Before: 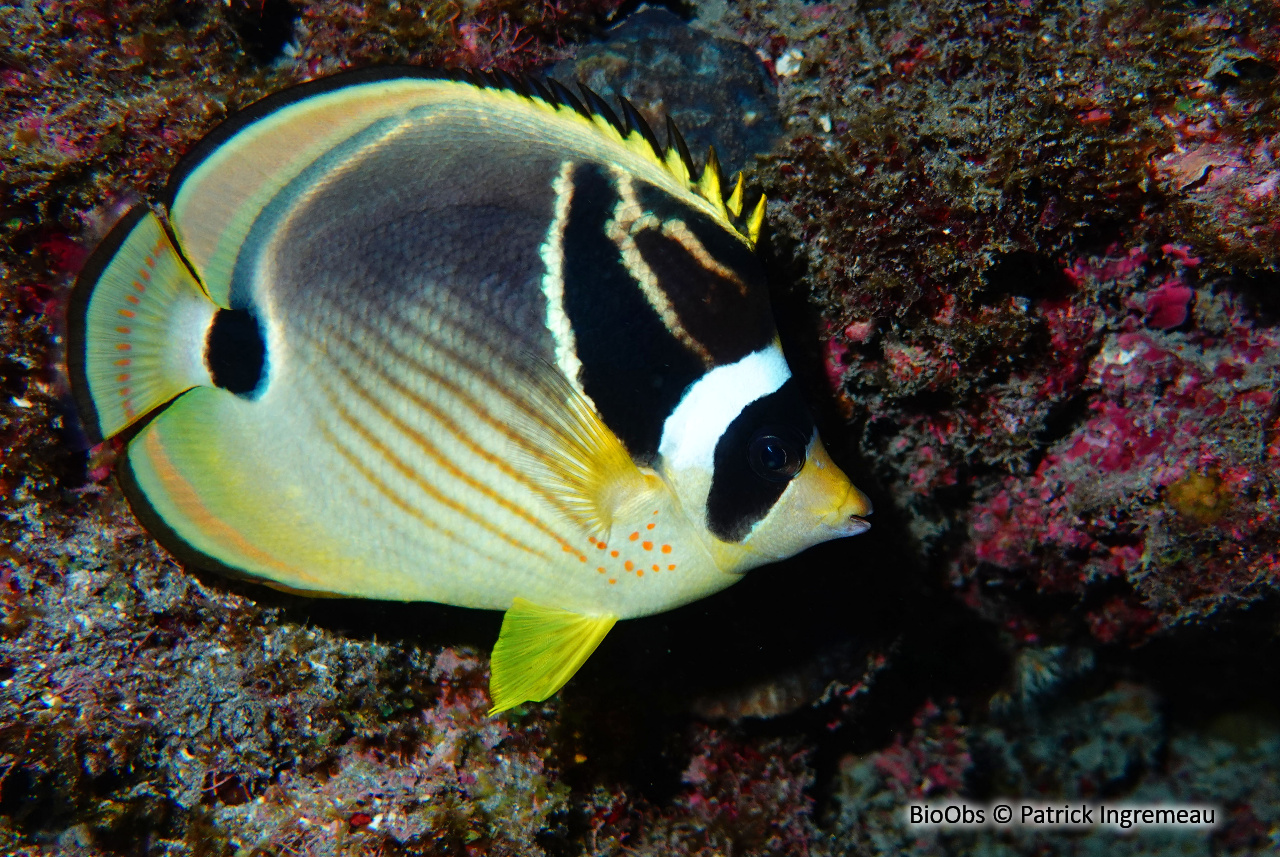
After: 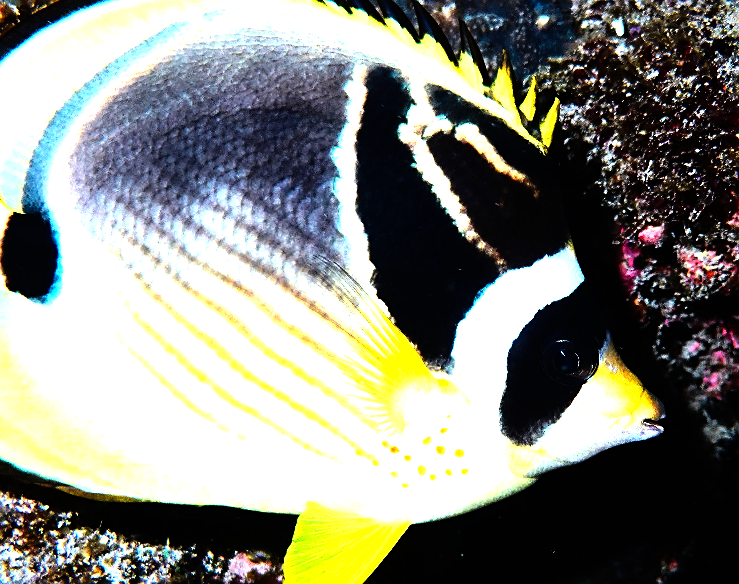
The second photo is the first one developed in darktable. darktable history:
crop: left 16.202%, top 11.208%, right 26.045%, bottom 20.557%
white balance: red 1.042, blue 1.17
rgb curve: curves: ch0 [(0, 0) (0.21, 0.15) (0.24, 0.21) (0.5, 0.75) (0.75, 0.96) (0.89, 0.99) (1, 1)]; ch1 [(0, 0.02) (0.21, 0.13) (0.25, 0.2) (0.5, 0.67) (0.75, 0.9) (0.89, 0.97) (1, 1)]; ch2 [(0, 0.02) (0.21, 0.13) (0.25, 0.2) (0.5, 0.67) (0.75, 0.9) (0.89, 0.97) (1, 1)], compensate middle gray true
levels: levels [0, 0.394, 0.787]
sharpen: on, module defaults
